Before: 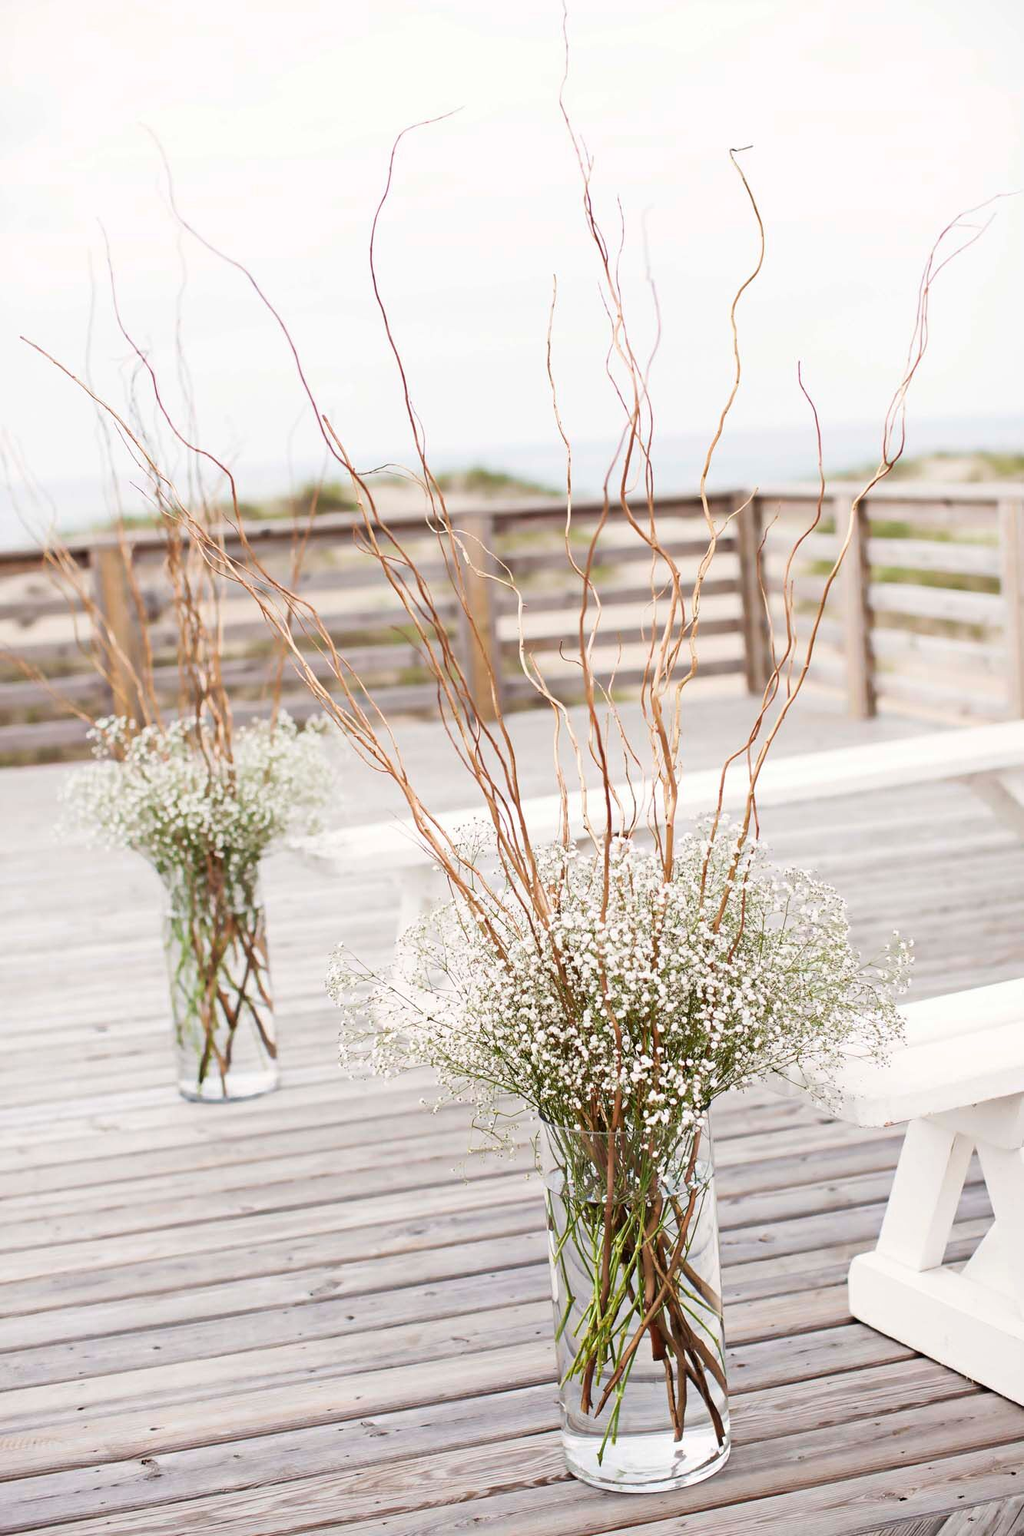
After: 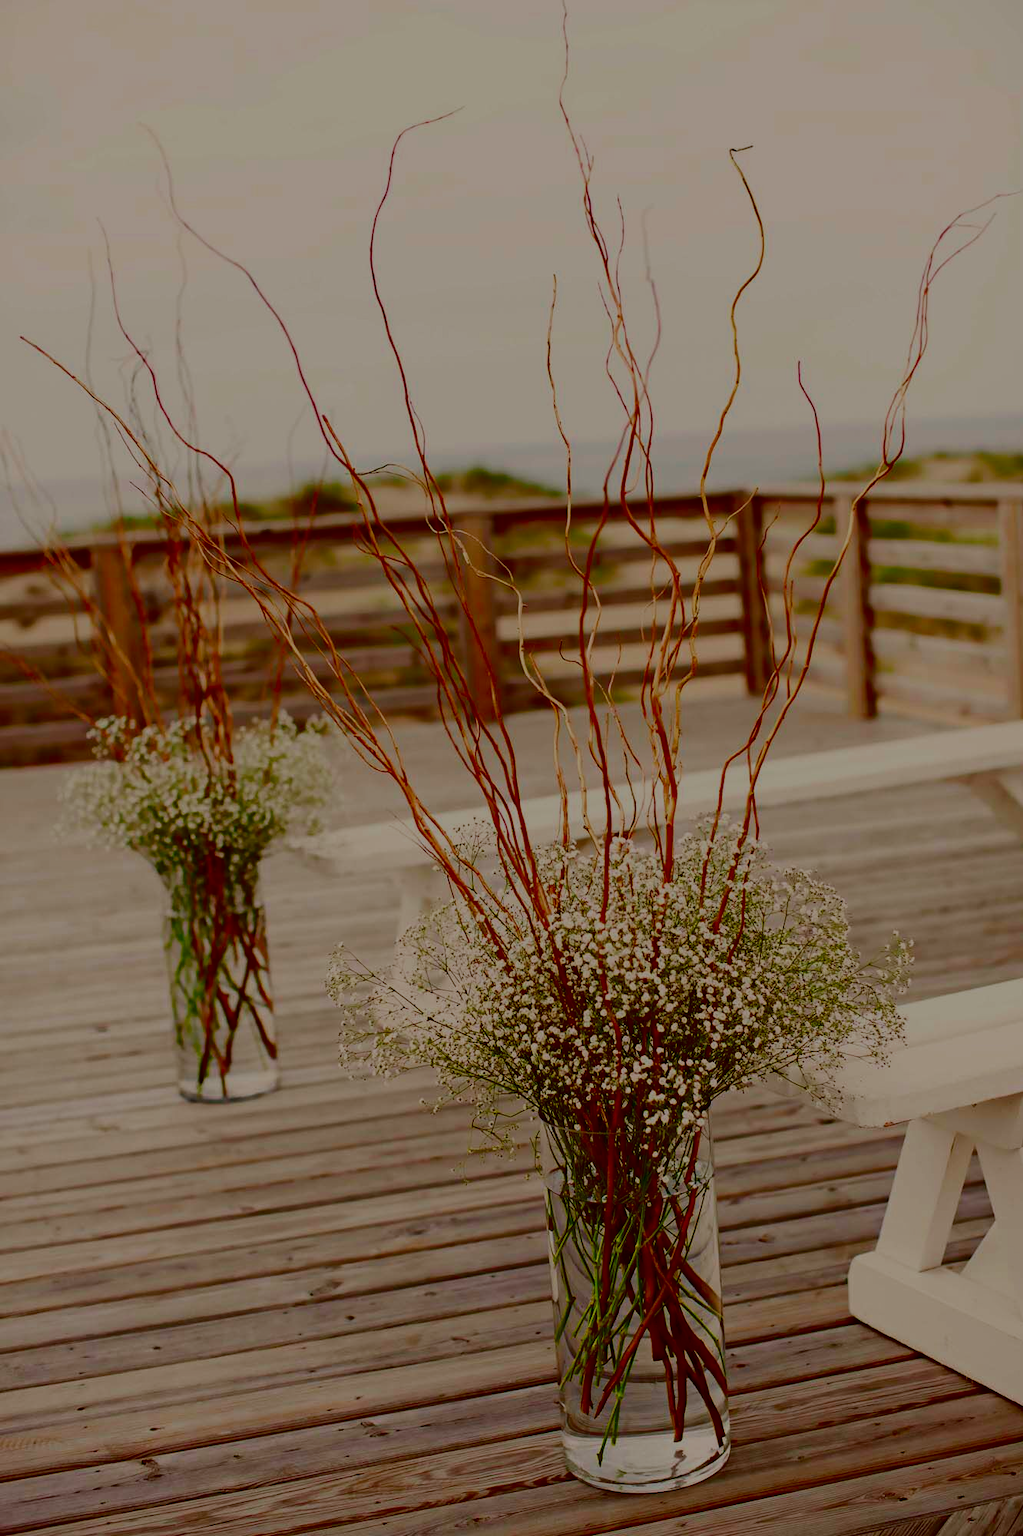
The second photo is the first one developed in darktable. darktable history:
color correction: highlights a* -0.545, highlights b* 0.17, shadows a* 5.2, shadows b* 20.84
exposure: exposure 0.026 EV, compensate highlight preservation false
contrast brightness saturation: brightness -0.981, saturation 0.996
filmic rgb: black relative exposure -7.65 EV, white relative exposure 4.56 EV, hardness 3.61
